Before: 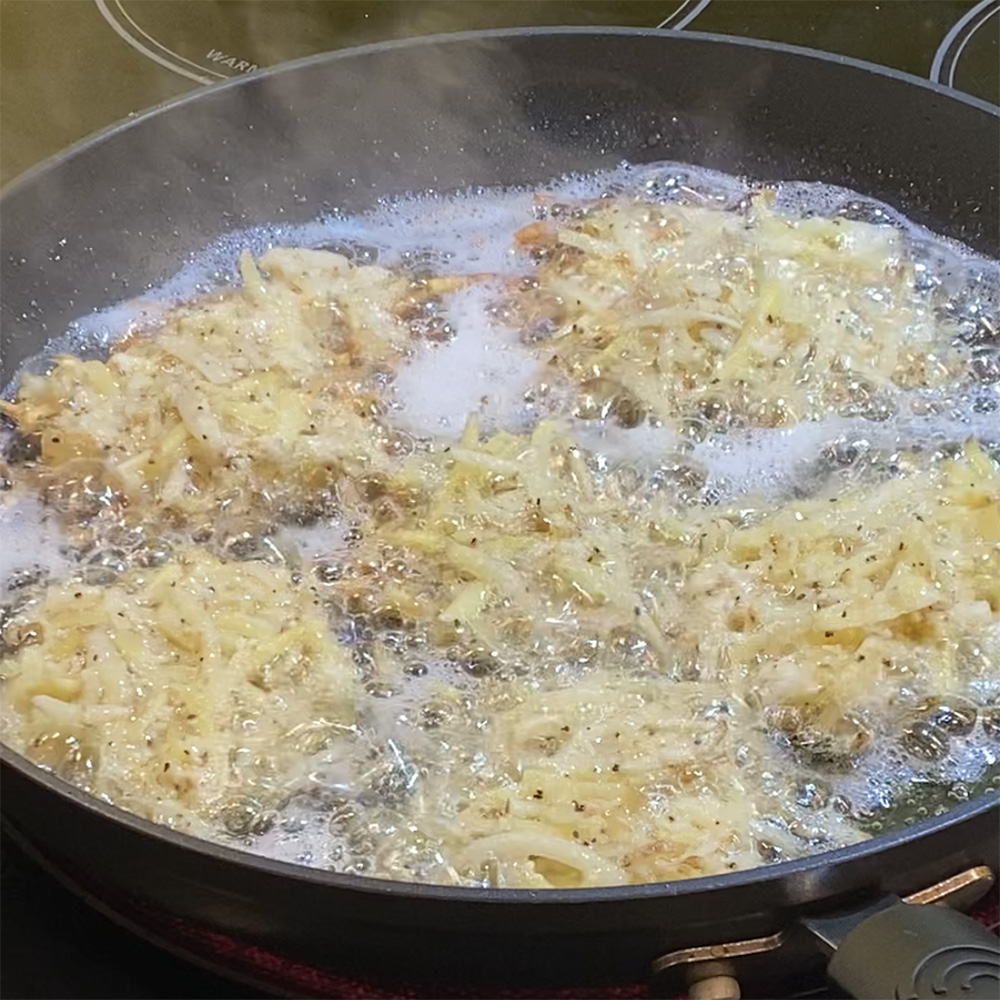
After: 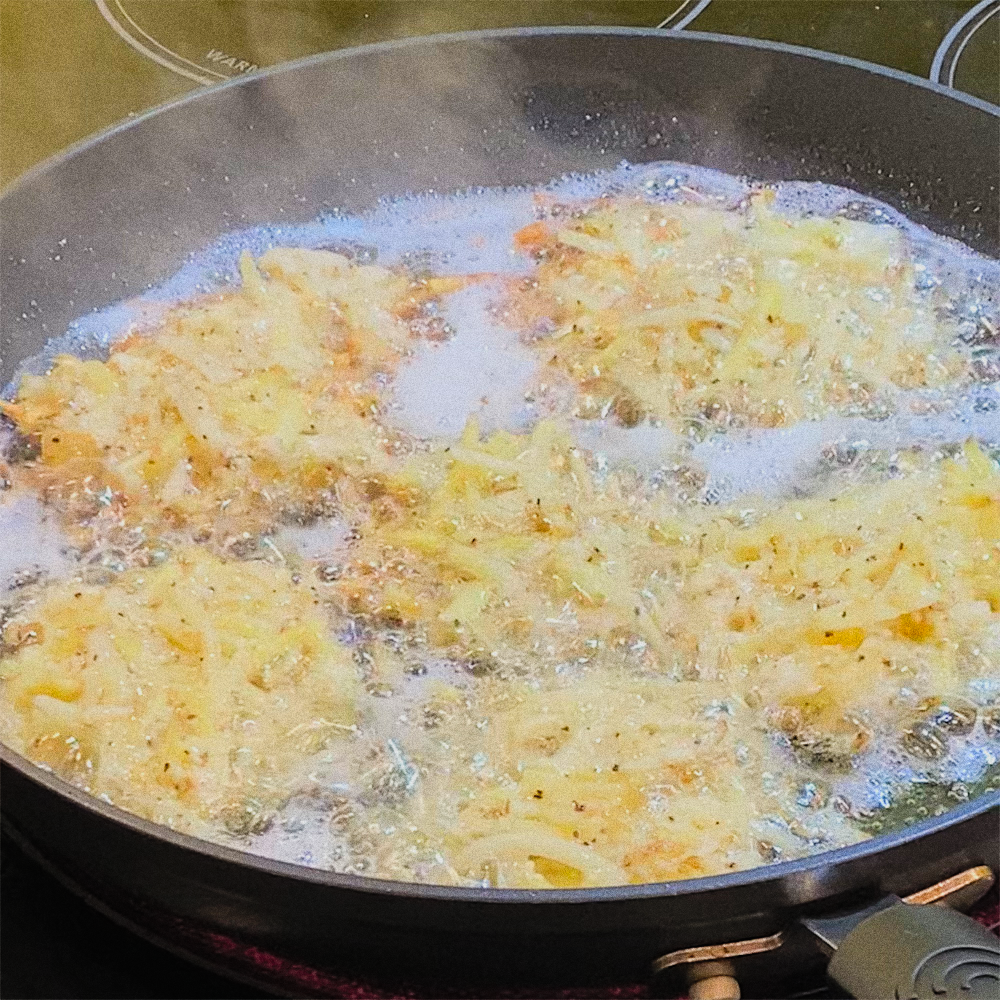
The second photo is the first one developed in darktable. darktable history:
filmic rgb: black relative exposure -7.65 EV, white relative exposure 4.56 EV, hardness 3.61
grain: coarseness 0.09 ISO, strength 40%
contrast brightness saturation: contrast 0.07, brightness 0.18, saturation 0.4
